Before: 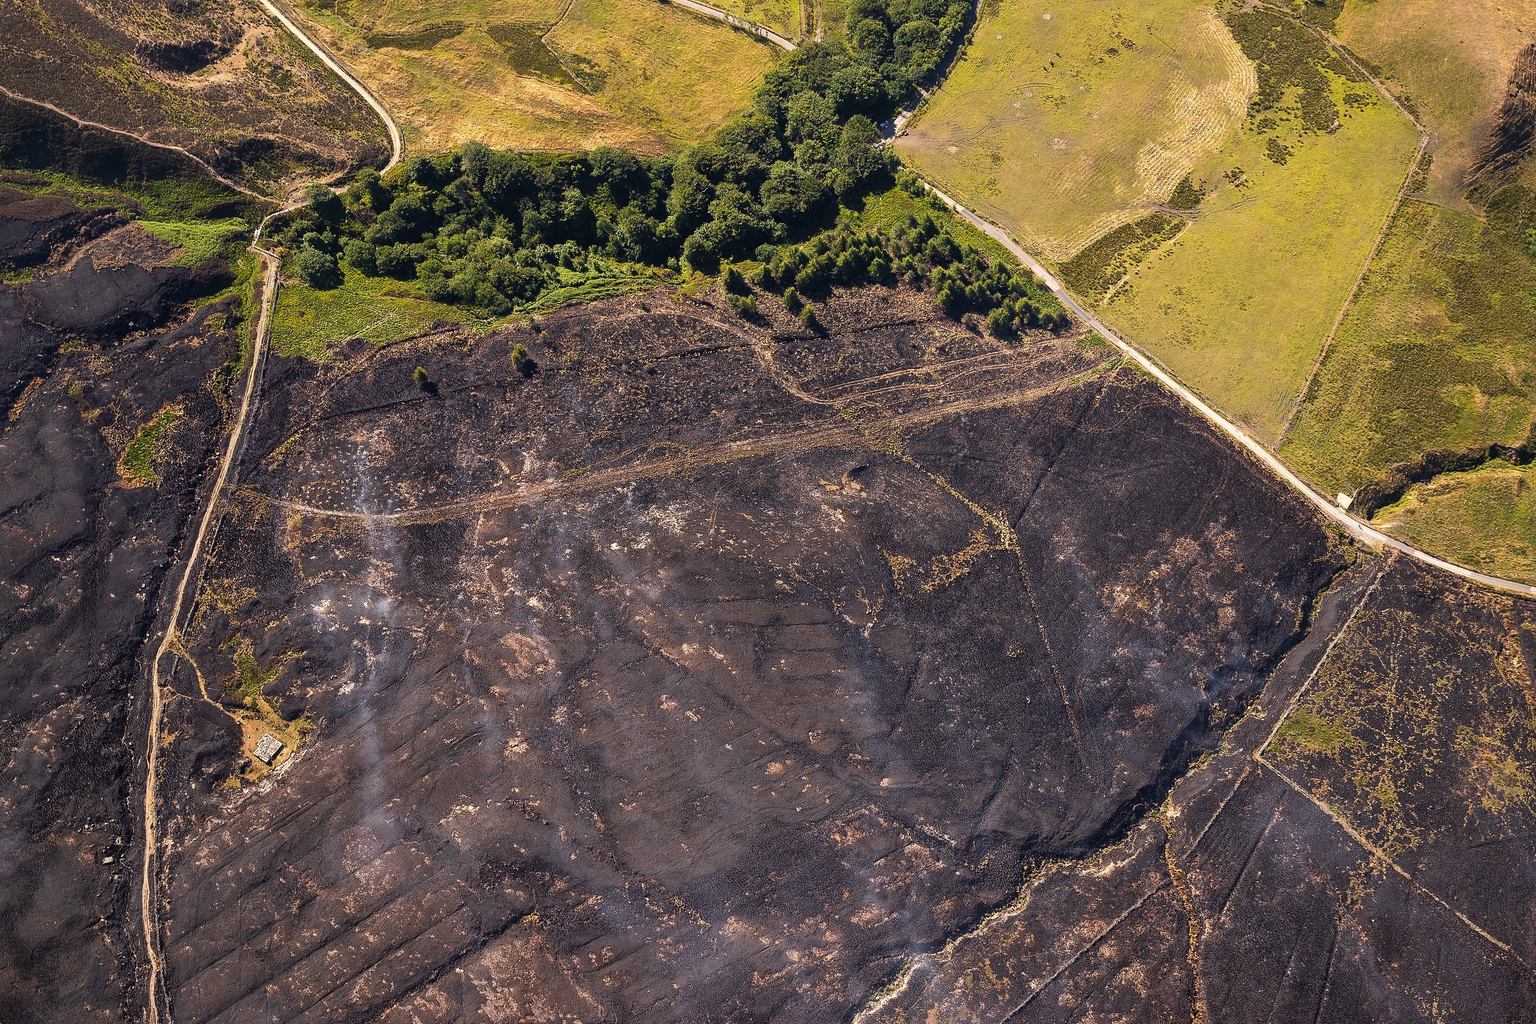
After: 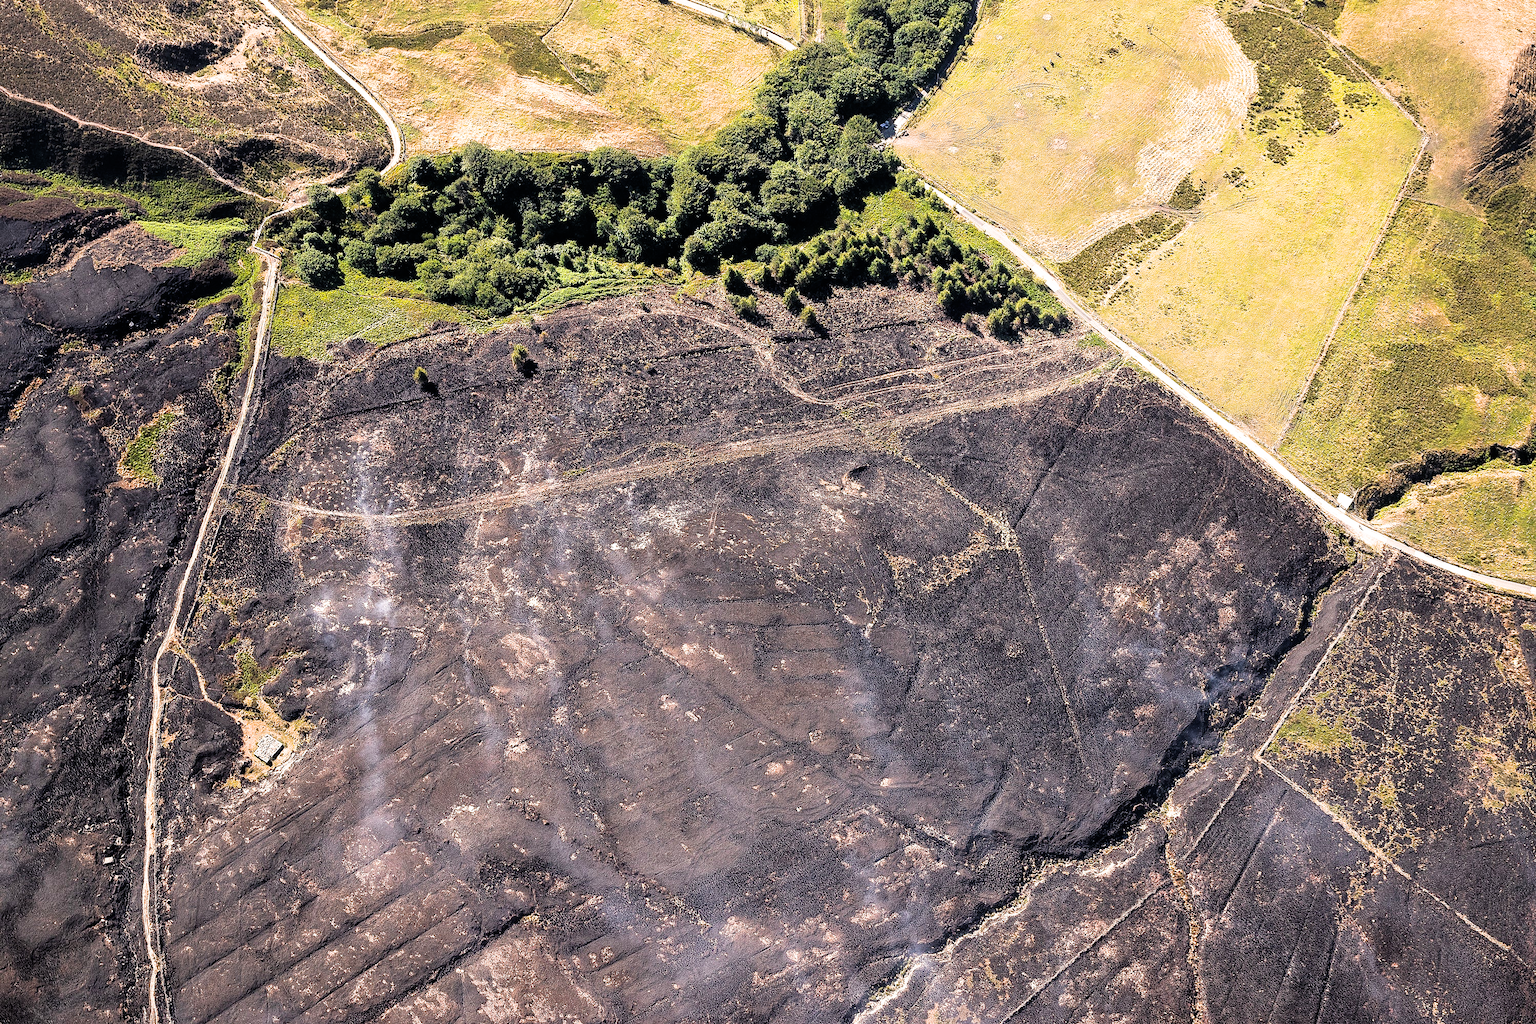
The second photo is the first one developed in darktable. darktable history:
filmic rgb: black relative exposure -5.05 EV, white relative exposure 3.19 EV, hardness 3.42, contrast 1.19, highlights saturation mix -49.86%
exposure: black level correction 0, exposure 1.101 EV, compensate highlight preservation false
